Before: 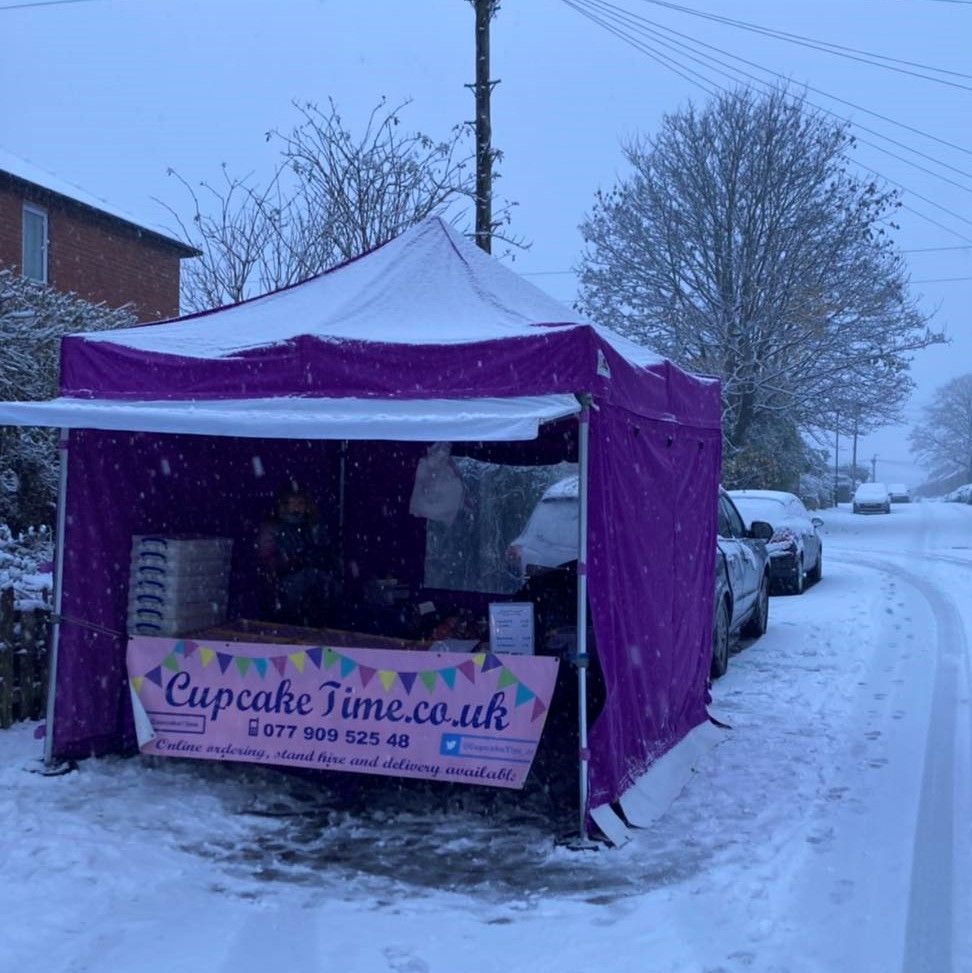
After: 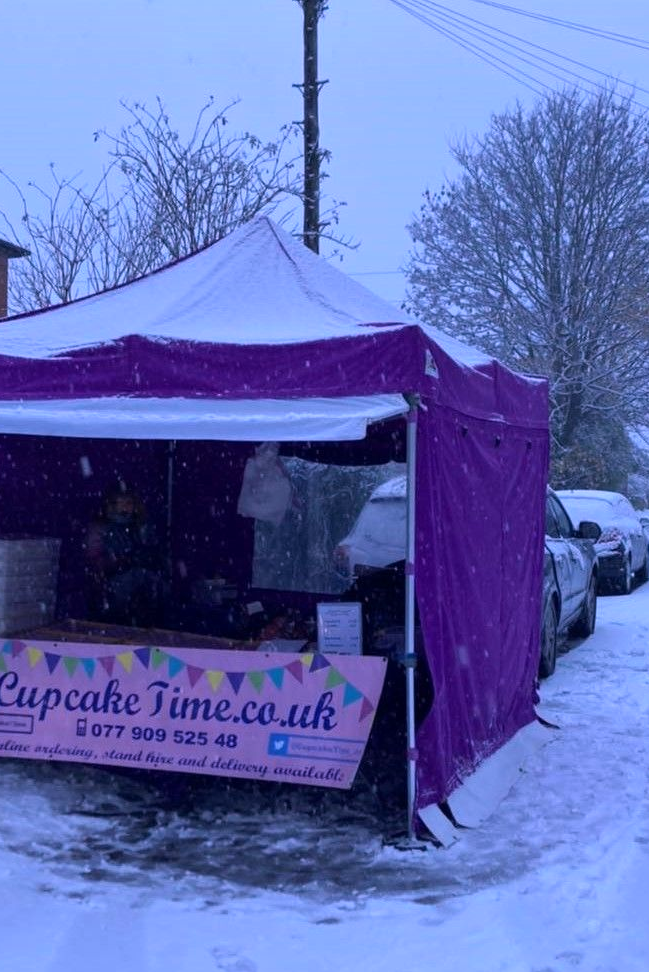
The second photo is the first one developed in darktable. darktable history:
white balance: red 1.066, blue 1.119
crop and rotate: left 17.732%, right 15.423%
